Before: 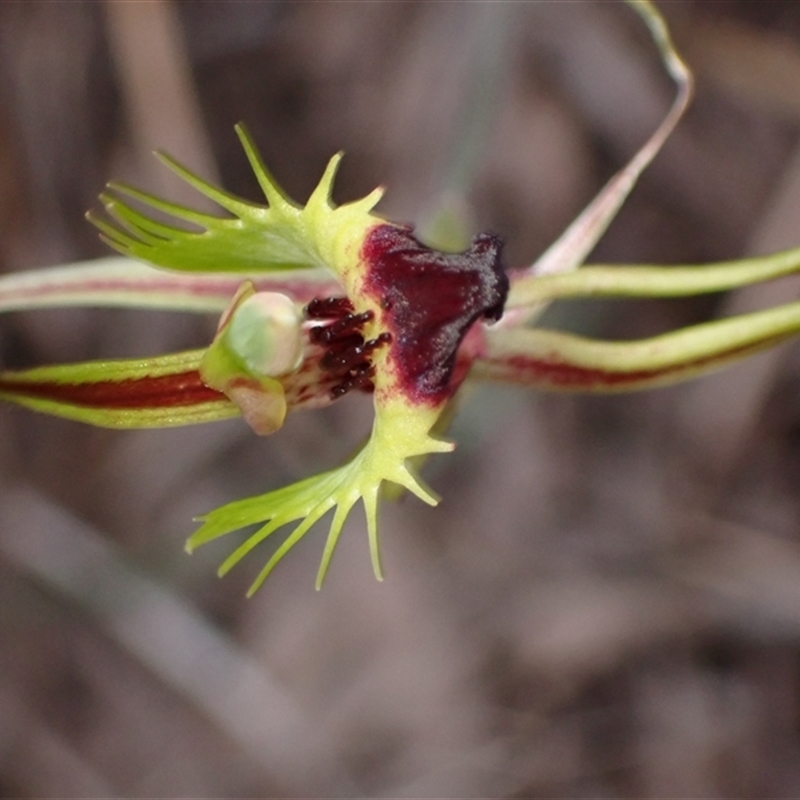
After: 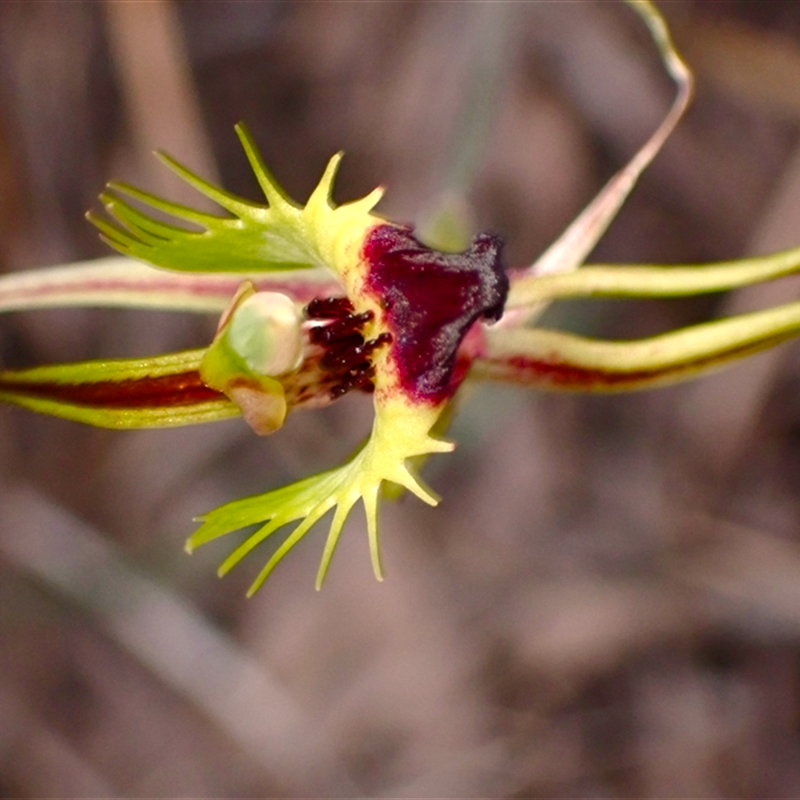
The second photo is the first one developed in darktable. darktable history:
color balance rgb: power › hue 313.77°, highlights gain › chroma 3.039%, highlights gain › hue 60.09°, perceptual saturation grading › global saturation 20%, perceptual saturation grading › highlights -24.715%, perceptual saturation grading › shadows 49.948%, perceptual brilliance grading › highlights 9.705%, perceptual brilliance grading › mid-tones 5.336%, global vibrance 8.417%
